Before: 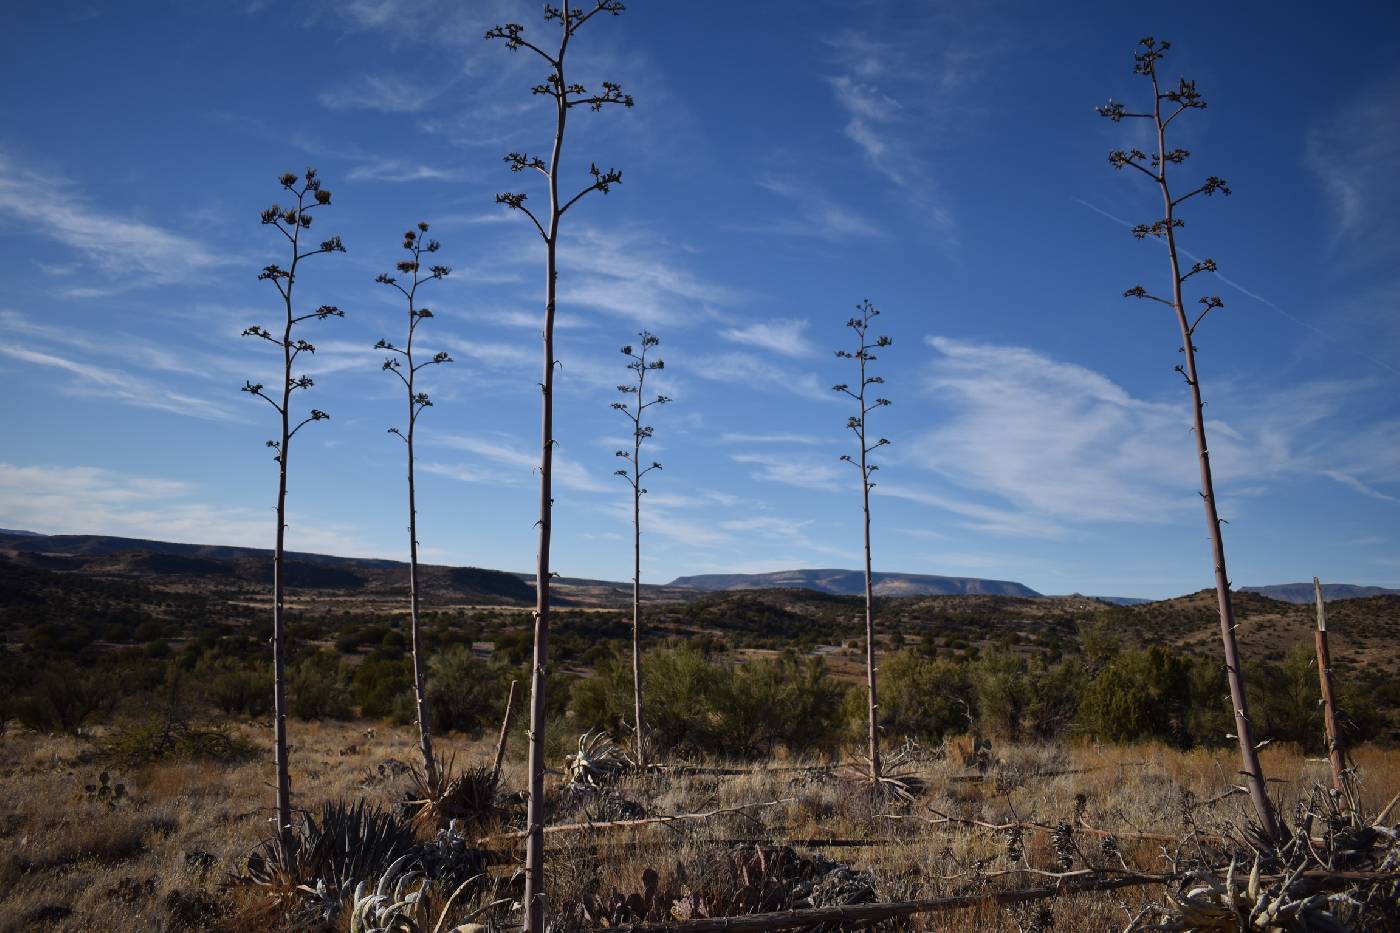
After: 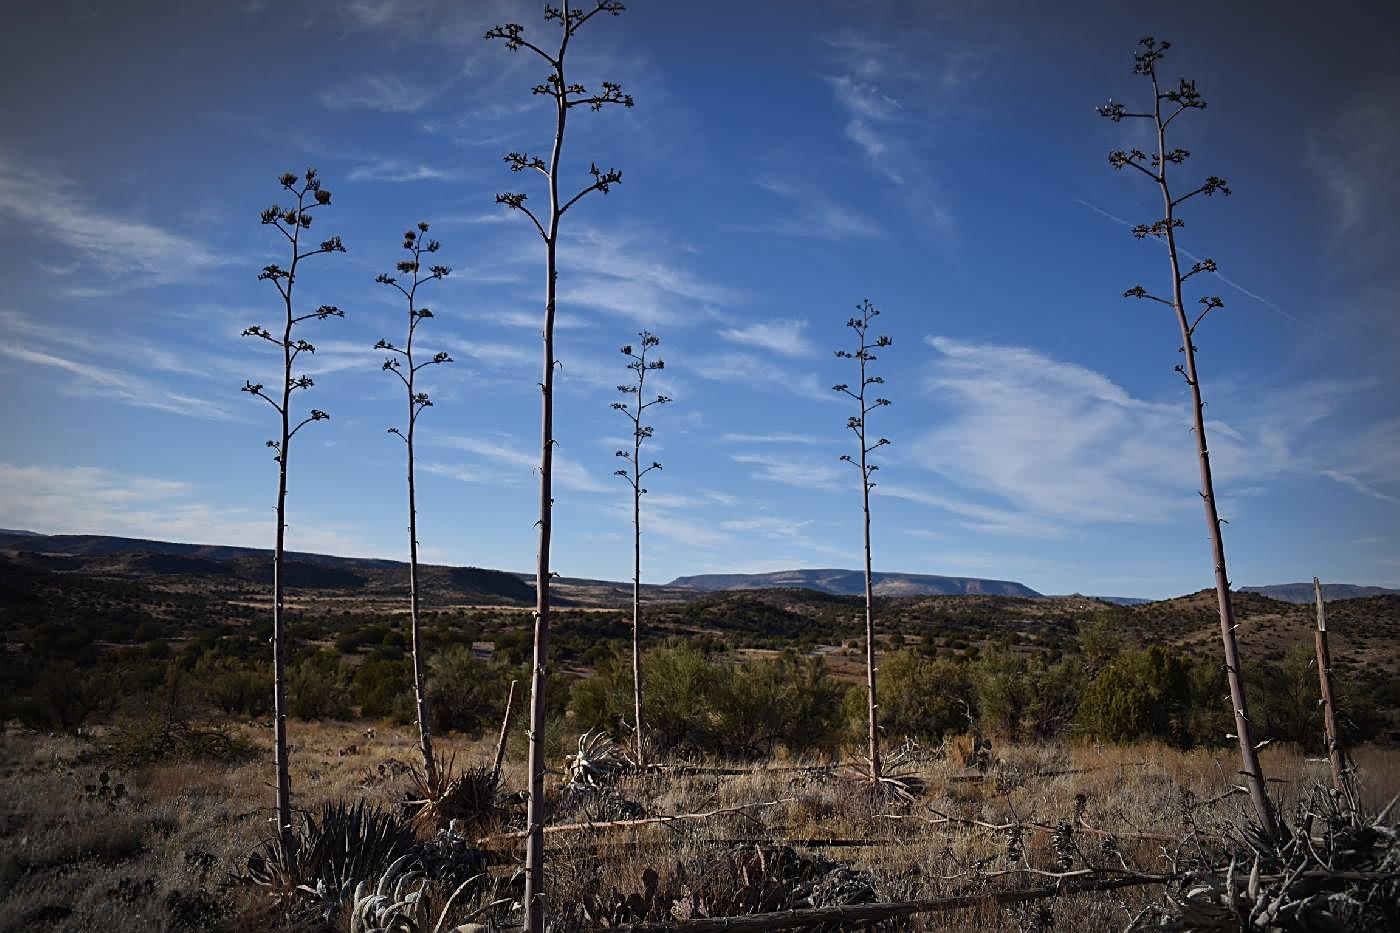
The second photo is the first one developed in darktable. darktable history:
vignetting: brightness -0.44, saturation -0.689, automatic ratio true, unbound false
sharpen: on, module defaults
exposure: compensate highlight preservation false
